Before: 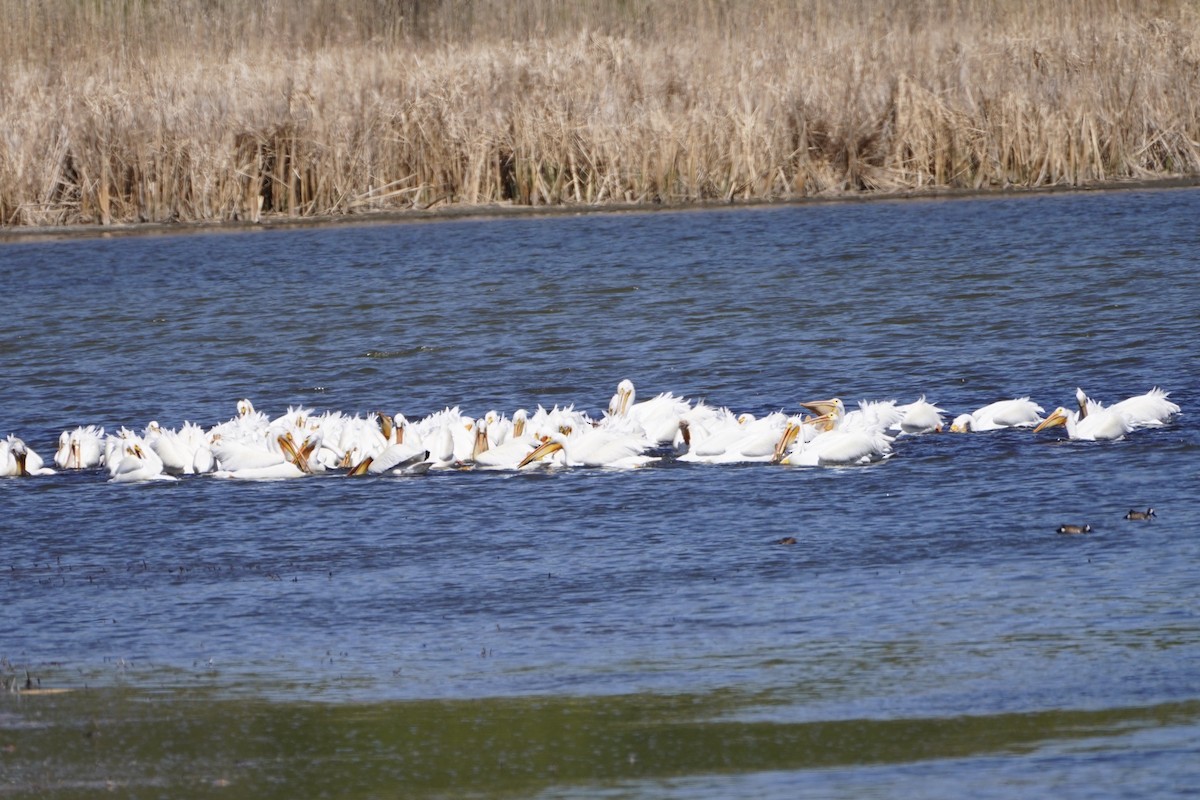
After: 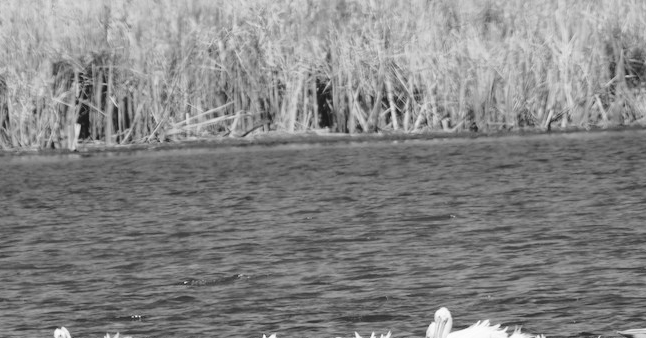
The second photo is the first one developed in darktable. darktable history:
tone curve: curves: ch0 [(0, 0) (0.003, 0.074) (0.011, 0.079) (0.025, 0.083) (0.044, 0.095) (0.069, 0.097) (0.1, 0.11) (0.136, 0.131) (0.177, 0.159) (0.224, 0.209) (0.277, 0.279) (0.335, 0.367) (0.399, 0.455) (0.468, 0.538) (0.543, 0.621) (0.623, 0.699) (0.709, 0.782) (0.801, 0.848) (0.898, 0.924) (1, 1)], preserve colors none
crop: left 15.306%, top 9.065%, right 30.789%, bottom 48.638%
monochrome: on, module defaults
